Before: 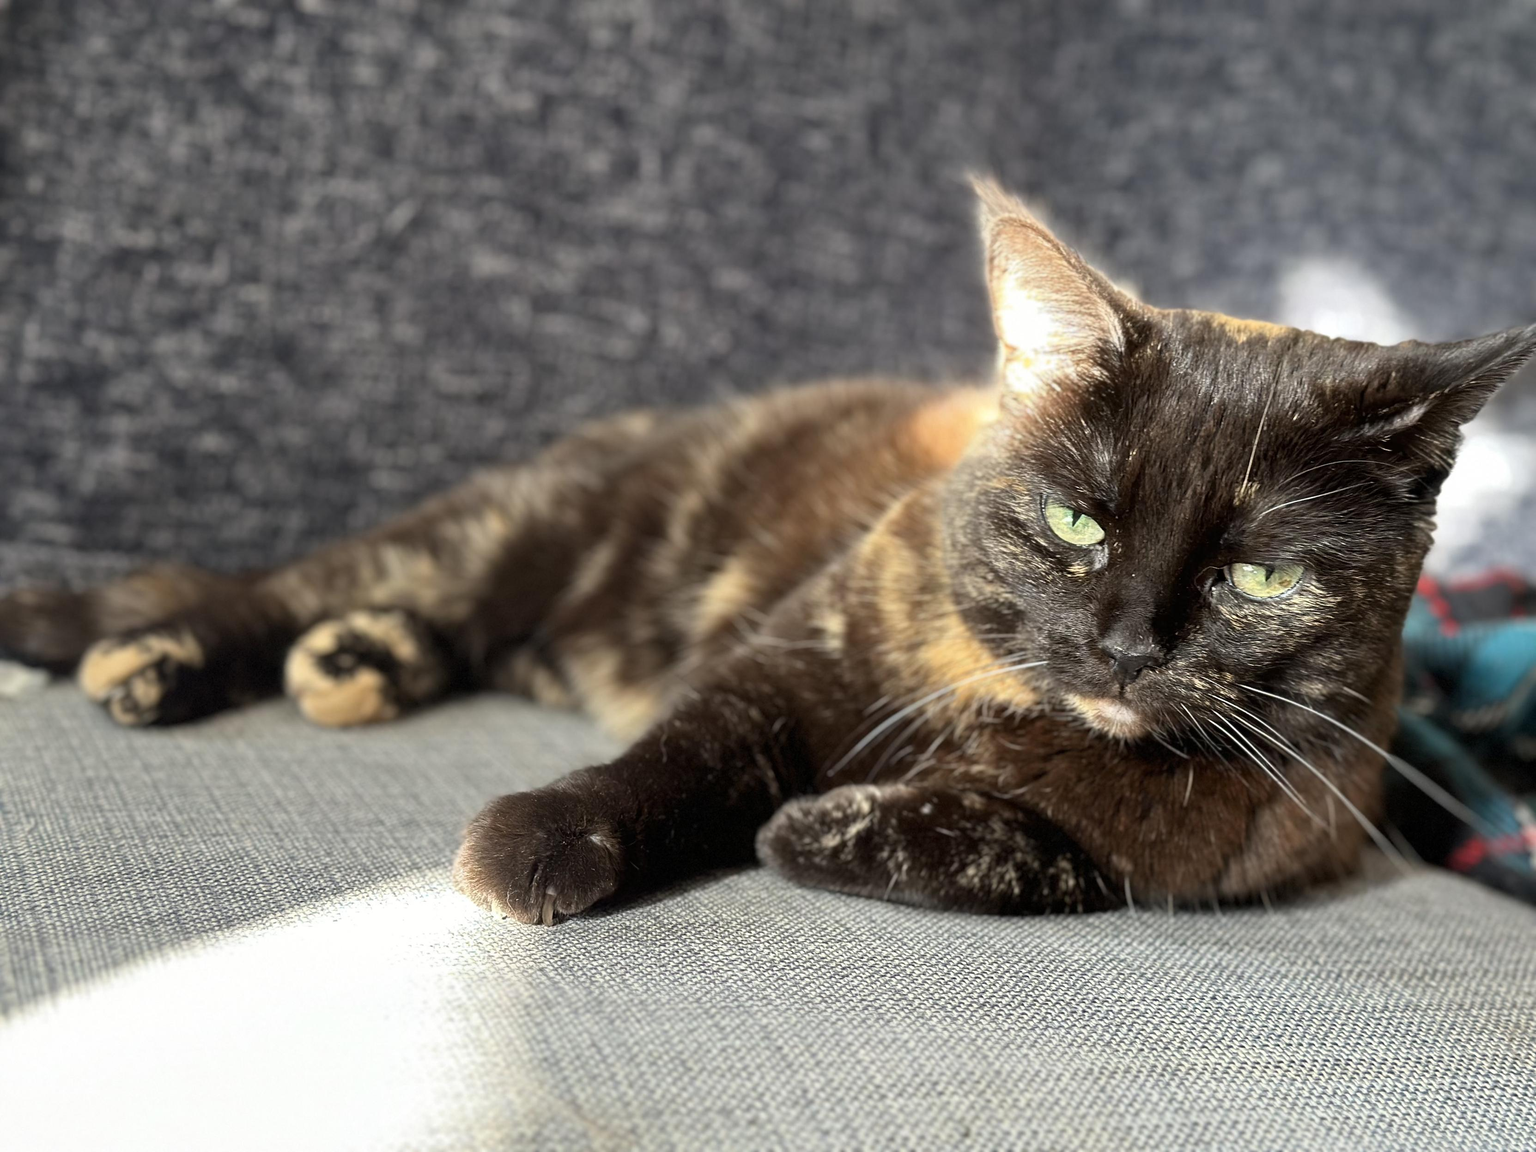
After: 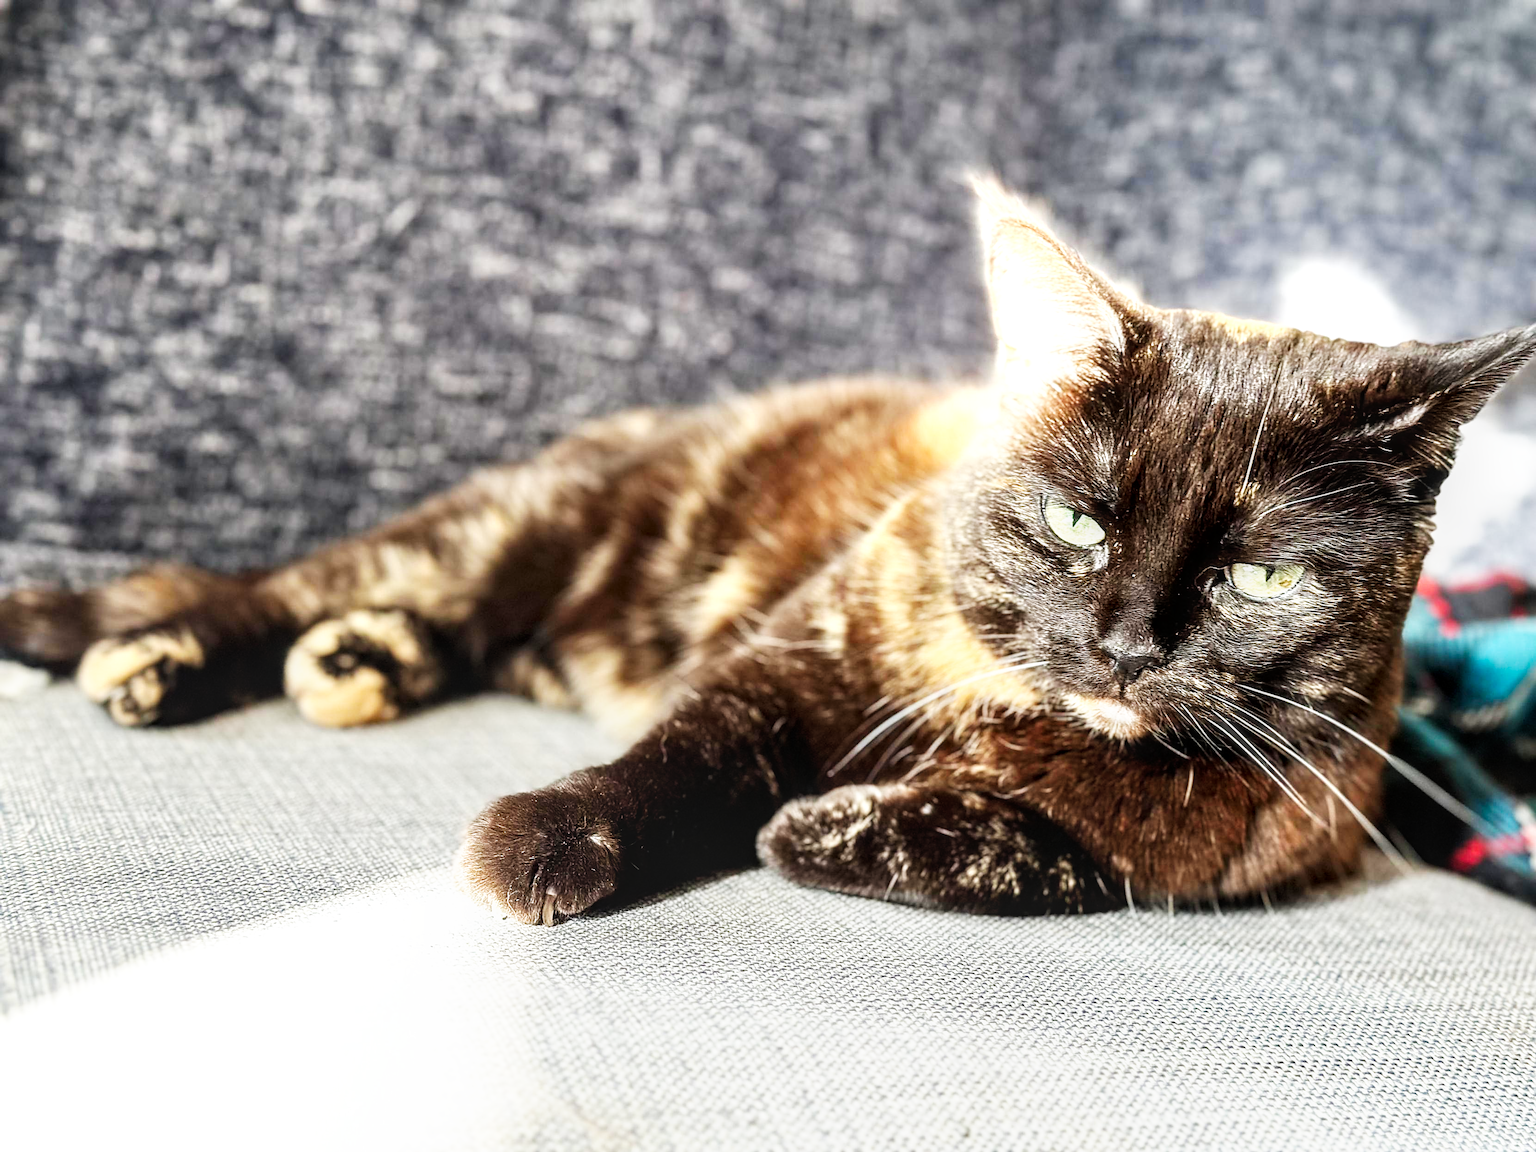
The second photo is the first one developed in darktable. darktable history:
base curve: curves: ch0 [(0, 0) (0.007, 0.004) (0.027, 0.03) (0.046, 0.07) (0.207, 0.54) (0.442, 0.872) (0.673, 0.972) (1, 1)], preserve colors none
haze removal: strength -0.05
sharpen: on, module defaults
local contrast: detail 130%
